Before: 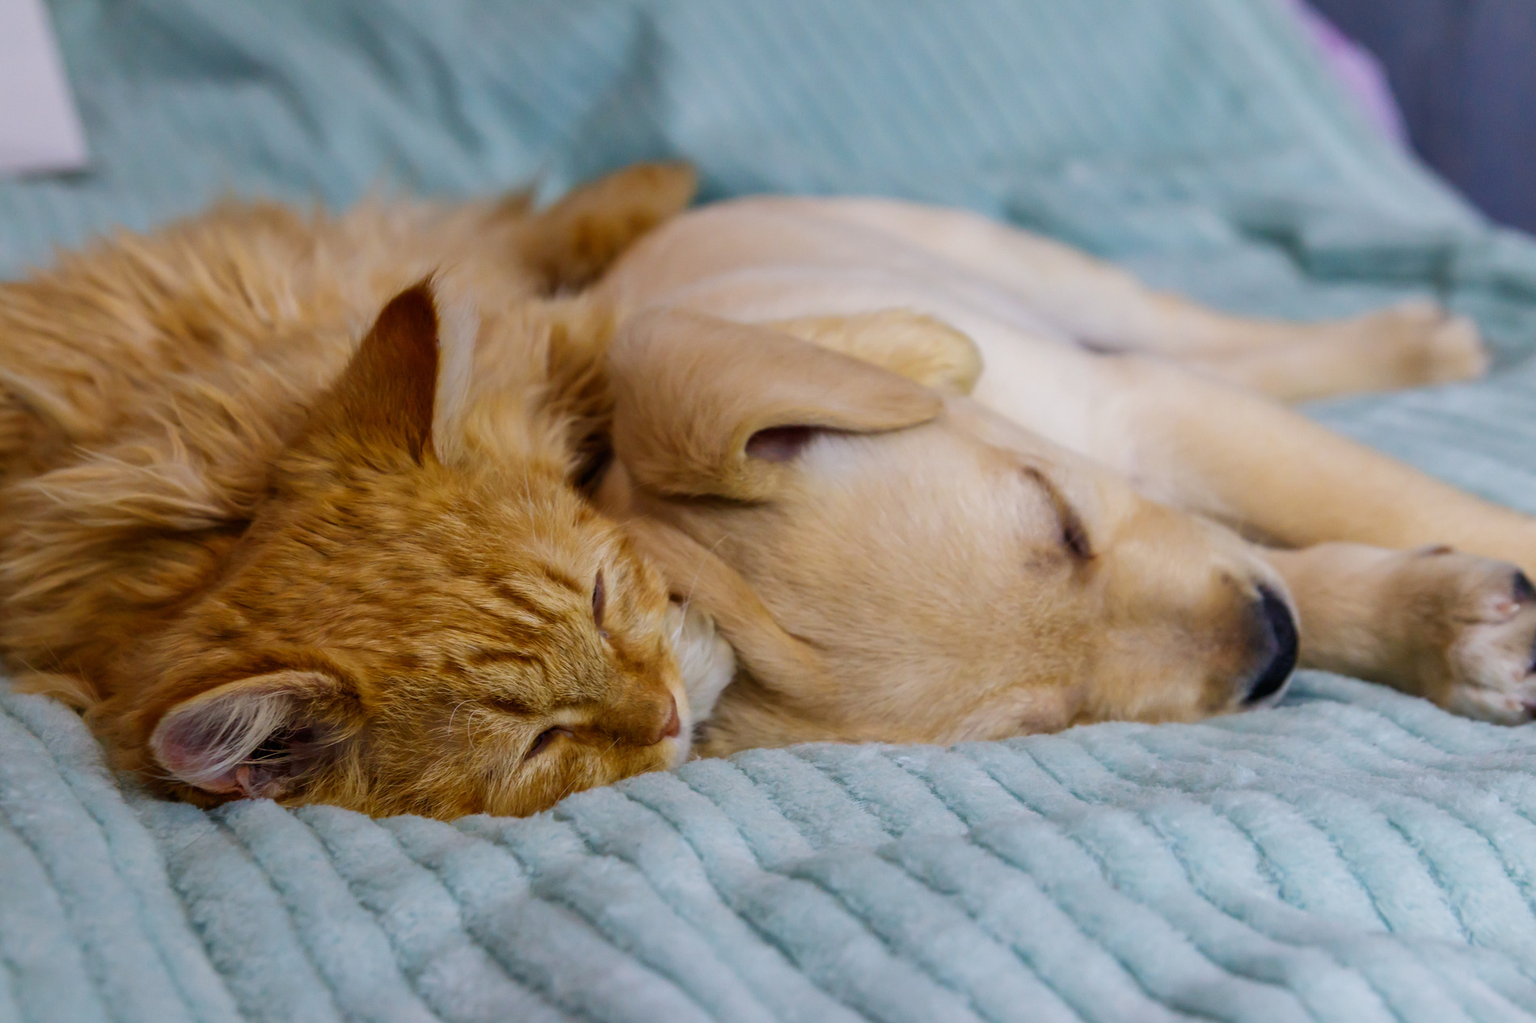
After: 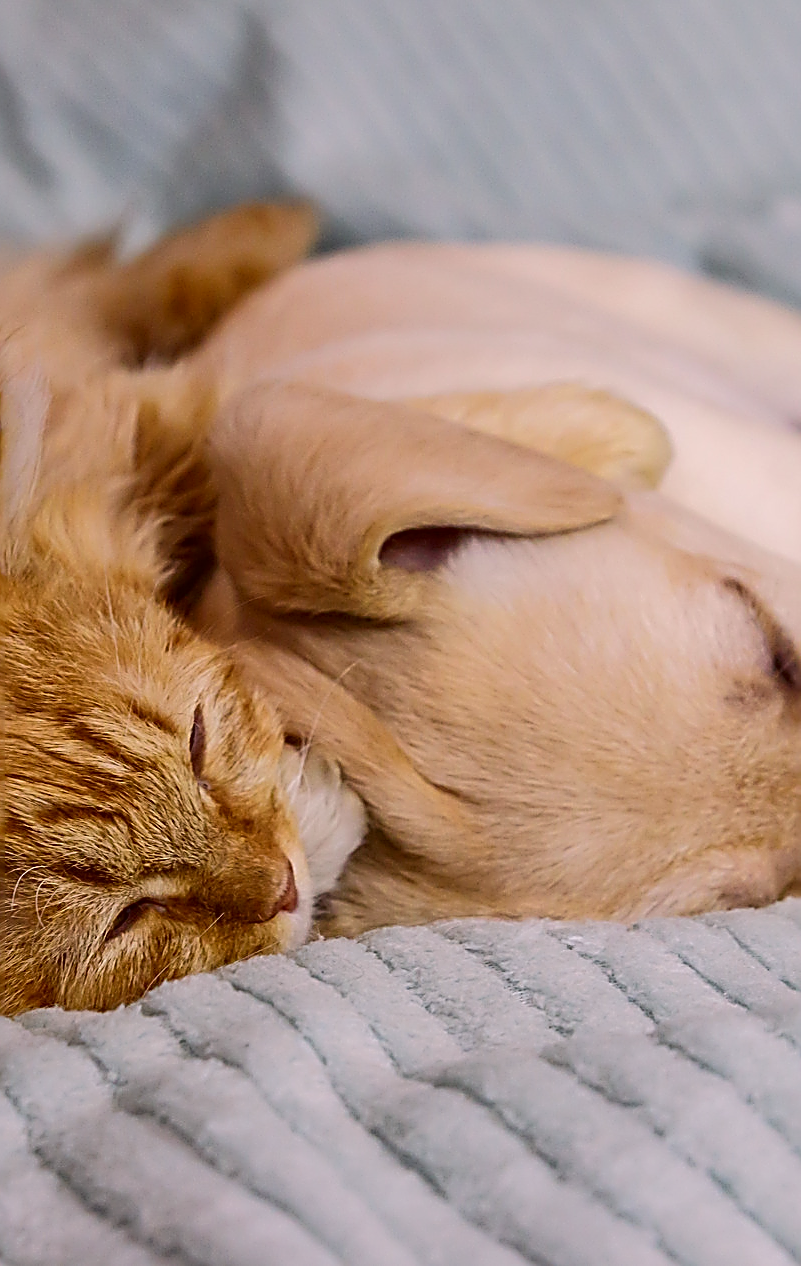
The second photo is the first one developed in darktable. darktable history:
tone curve: curves: ch0 [(0, 0.01) (0.037, 0.032) (0.131, 0.108) (0.275, 0.256) (0.483, 0.512) (0.61, 0.665) (0.696, 0.742) (0.792, 0.819) (0.911, 0.925) (0.997, 0.995)]; ch1 [(0, 0) (0.301, 0.3) (0.423, 0.421) (0.492, 0.488) (0.507, 0.503) (0.53, 0.532) (0.573, 0.586) (0.683, 0.702) (0.746, 0.77) (1, 1)]; ch2 [(0, 0) (0.246, 0.233) (0.36, 0.352) (0.415, 0.415) (0.485, 0.487) (0.502, 0.504) (0.525, 0.518) (0.539, 0.539) (0.587, 0.594) (0.636, 0.652) (0.711, 0.729) (0.845, 0.855) (0.998, 0.977)], color space Lab, independent channels, preserve colors none
white balance: red 0.983, blue 1.036
sharpen: amount 2
crop: left 28.583%, right 29.231%
shadows and highlights: shadows 25, highlights -25
color correction: highlights a* 10.21, highlights b* 9.79, shadows a* 8.61, shadows b* 7.88, saturation 0.8
